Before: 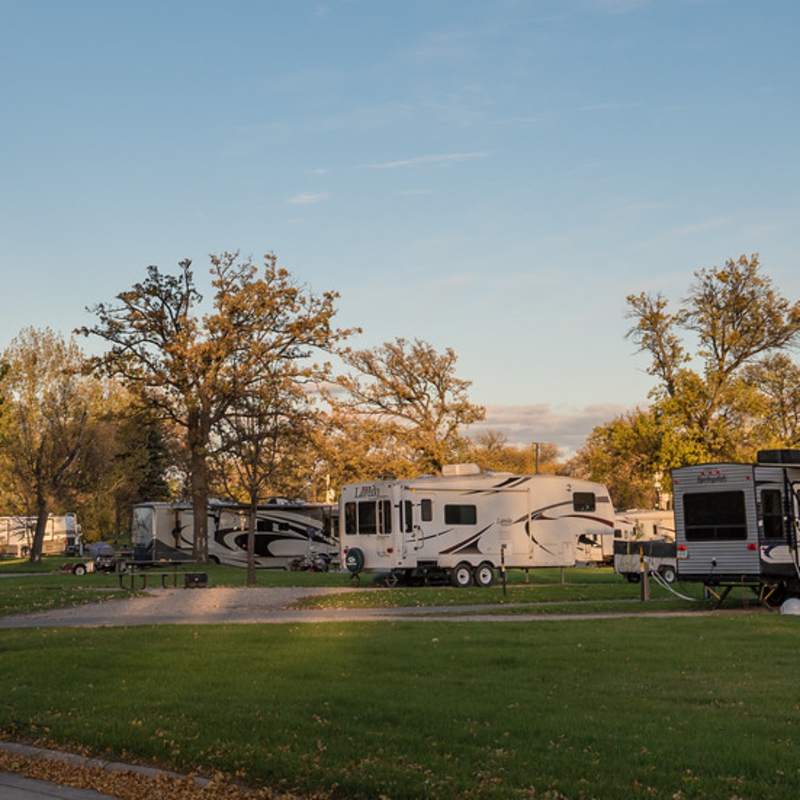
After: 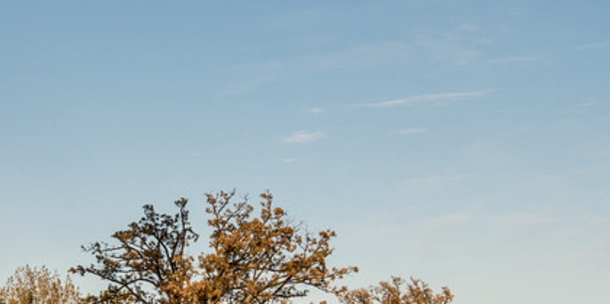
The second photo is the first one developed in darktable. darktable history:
local contrast: detail 130%
crop: left 0.579%, top 7.627%, right 23.167%, bottom 54.275%
